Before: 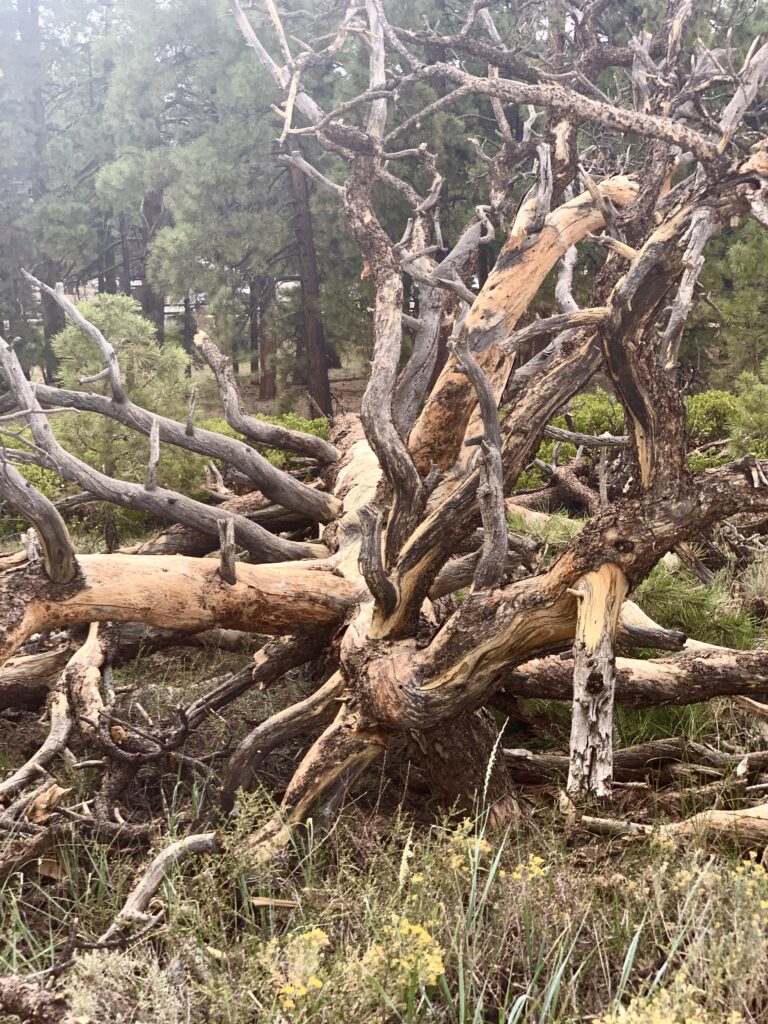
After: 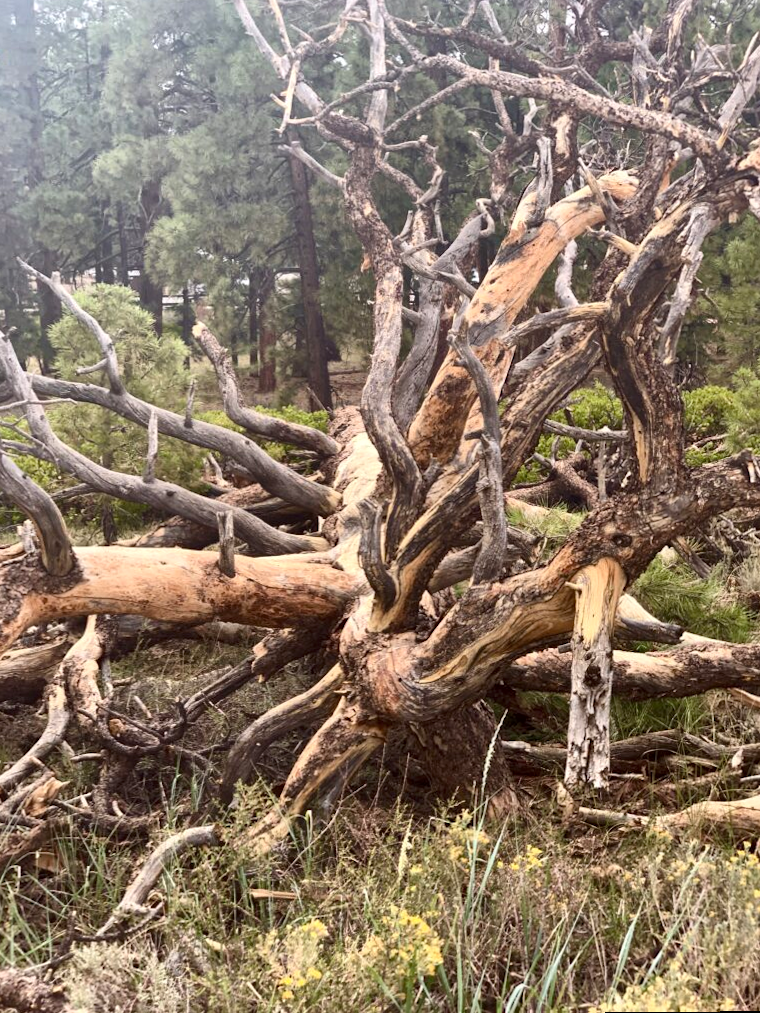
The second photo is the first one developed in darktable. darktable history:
local contrast: mode bilateral grid, contrast 20, coarseness 50, detail 130%, midtone range 0.2
rotate and perspective: rotation 0.174°, lens shift (vertical) 0.013, lens shift (horizontal) 0.019, shear 0.001, automatic cropping original format, crop left 0.007, crop right 0.991, crop top 0.016, crop bottom 0.997
shadows and highlights: low approximation 0.01, soften with gaussian
